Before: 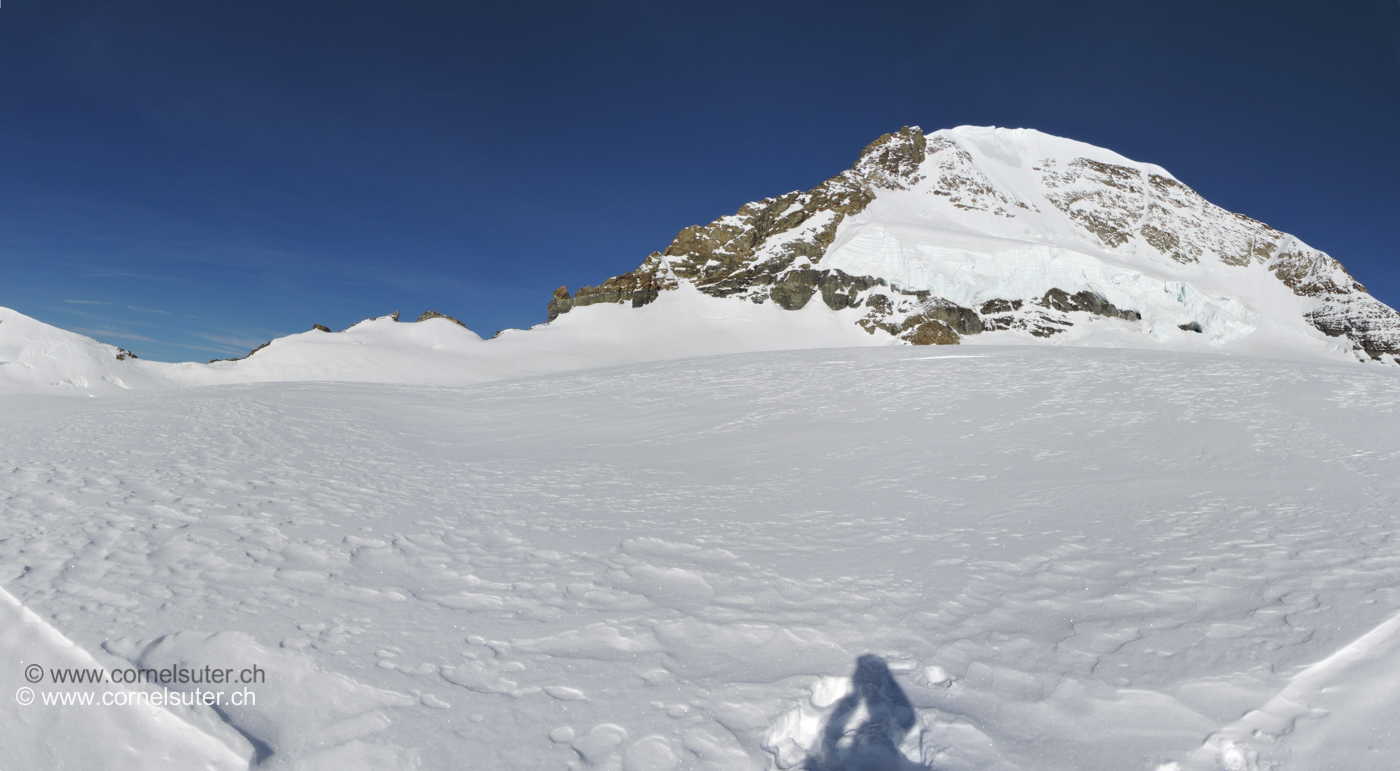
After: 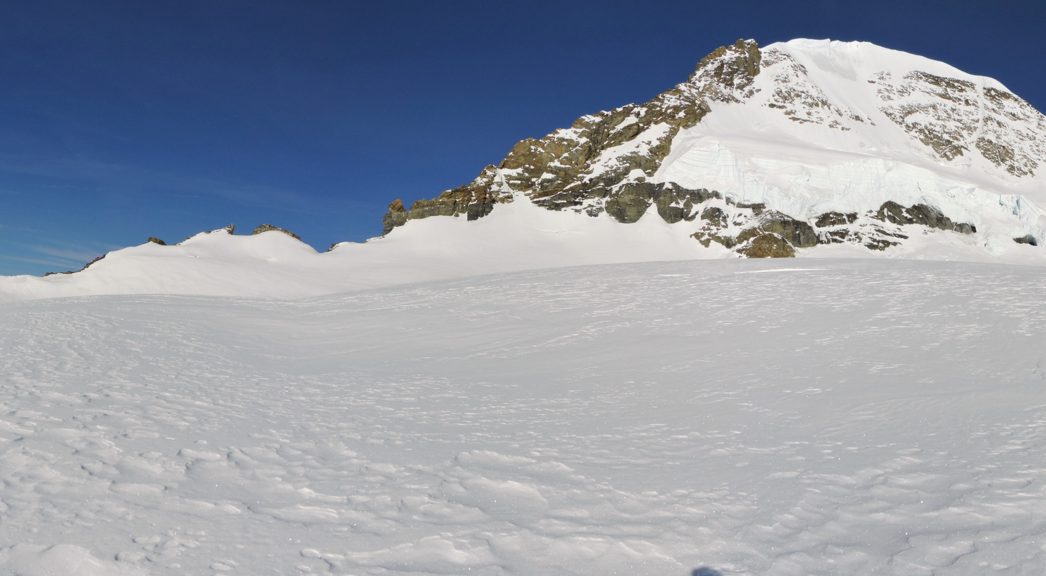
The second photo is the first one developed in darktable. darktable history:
color correction: highlights a* 0.816, highlights b* 2.78, saturation 1.1
crop and rotate: left 11.831%, top 11.346%, right 13.429%, bottom 13.899%
